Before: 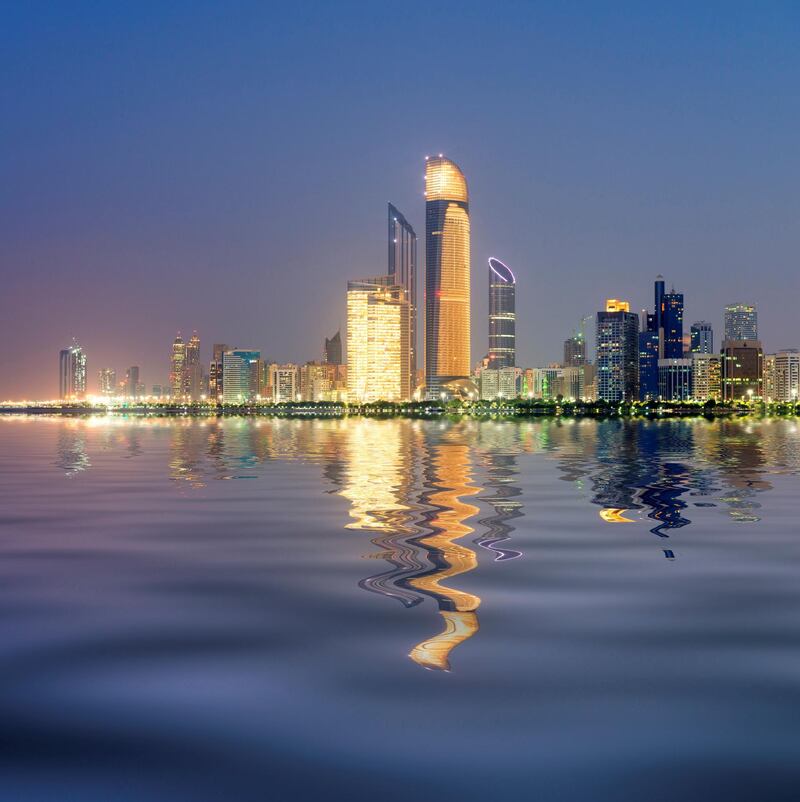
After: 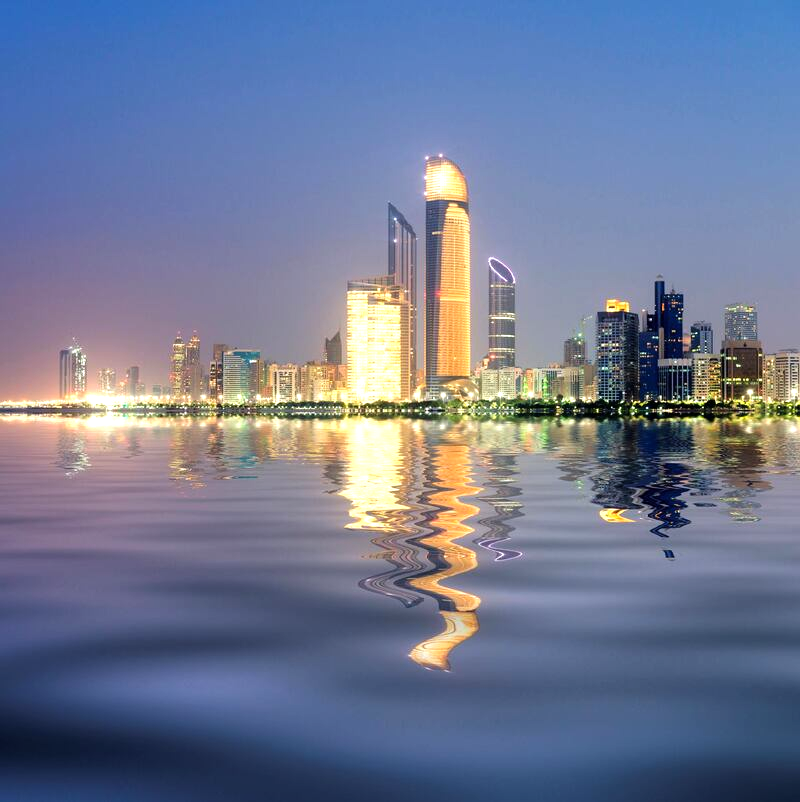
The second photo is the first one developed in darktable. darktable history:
tone equalizer: -8 EV -0.785 EV, -7 EV -0.69 EV, -6 EV -0.563 EV, -5 EV -0.372 EV, -3 EV 0.387 EV, -2 EV 0.6 EV, -1 EV 0.674 EV, +0 EV 0.727 EV, mask exposure compensation -0.504 EV
